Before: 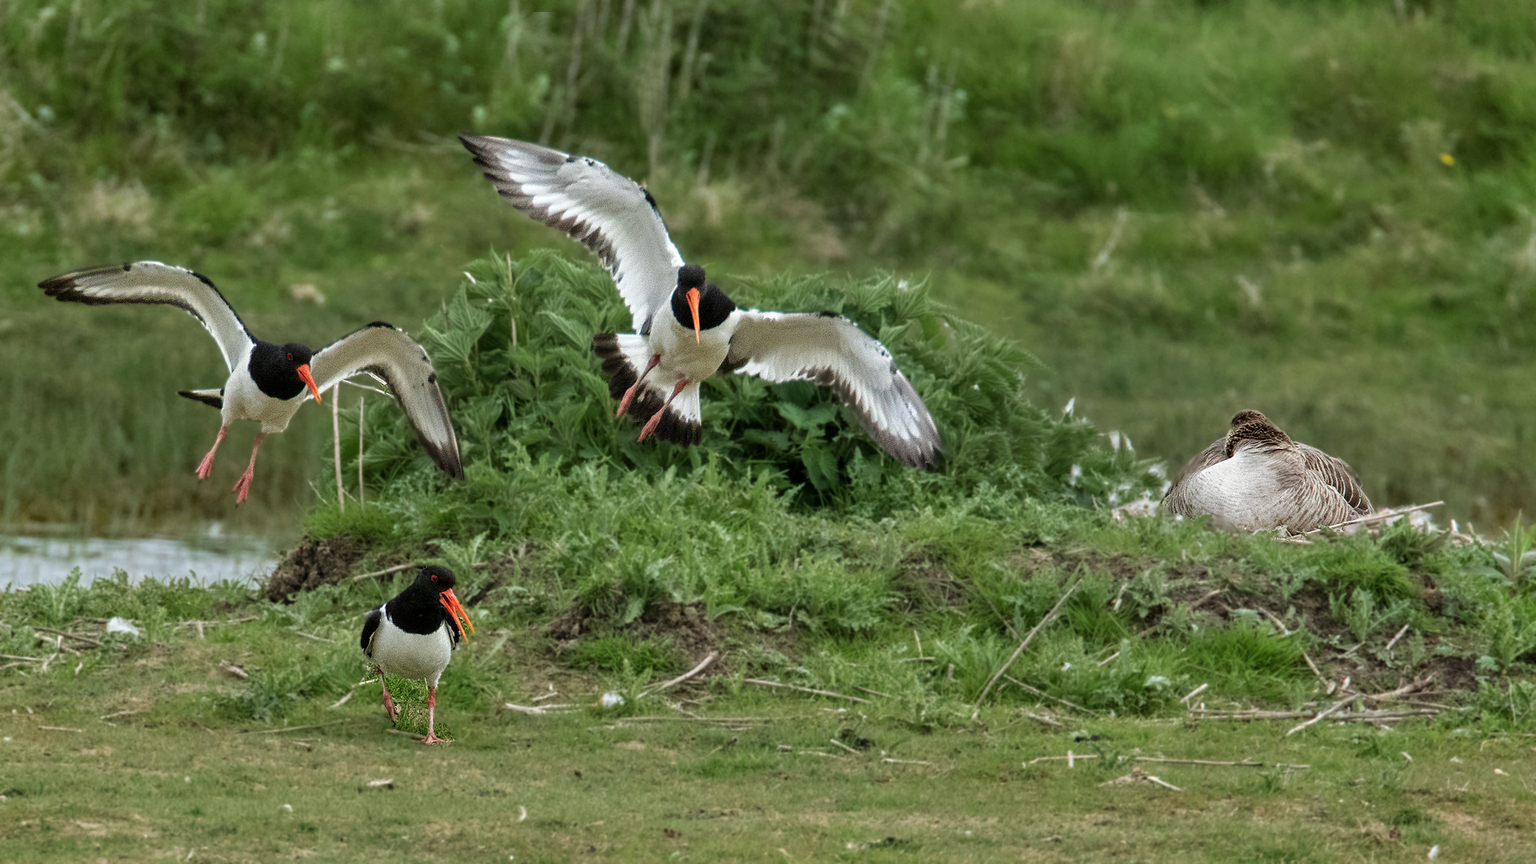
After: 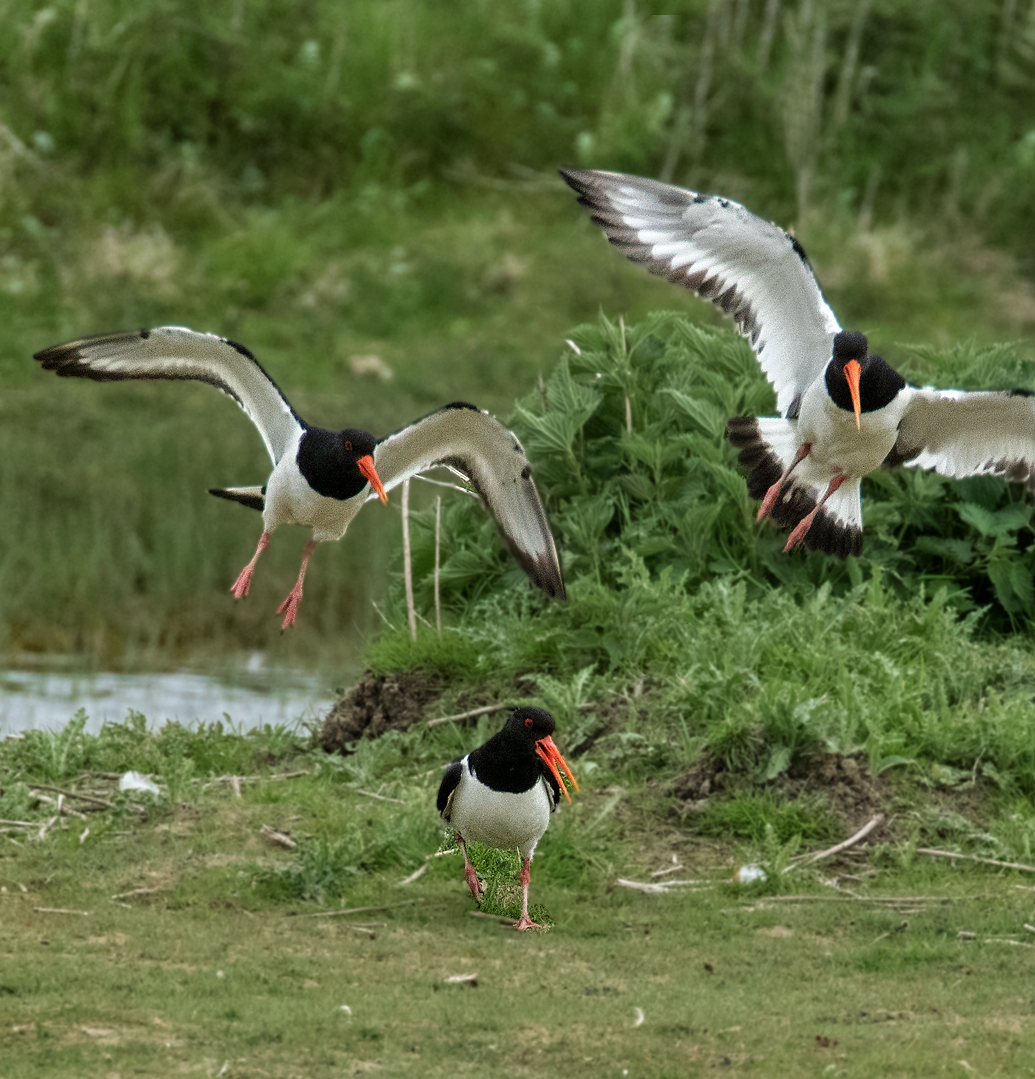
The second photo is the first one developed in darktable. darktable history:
crop: left 0.777%, right 45.315%, bottom 0.091%
